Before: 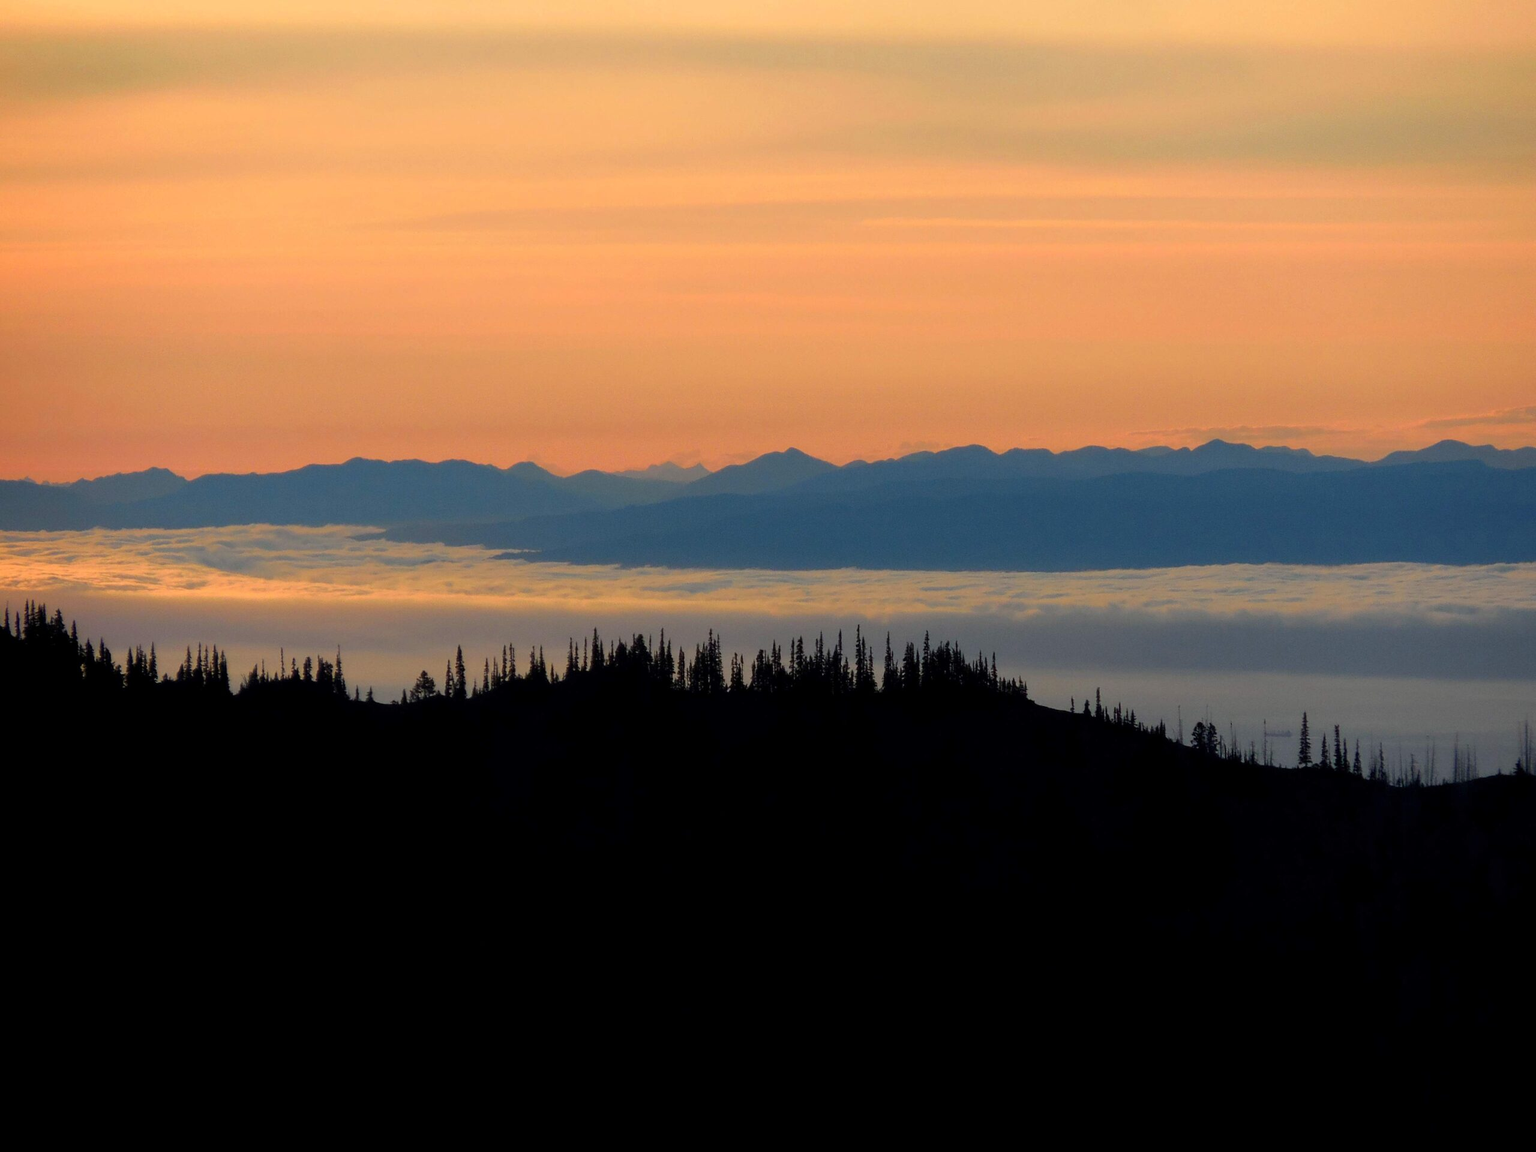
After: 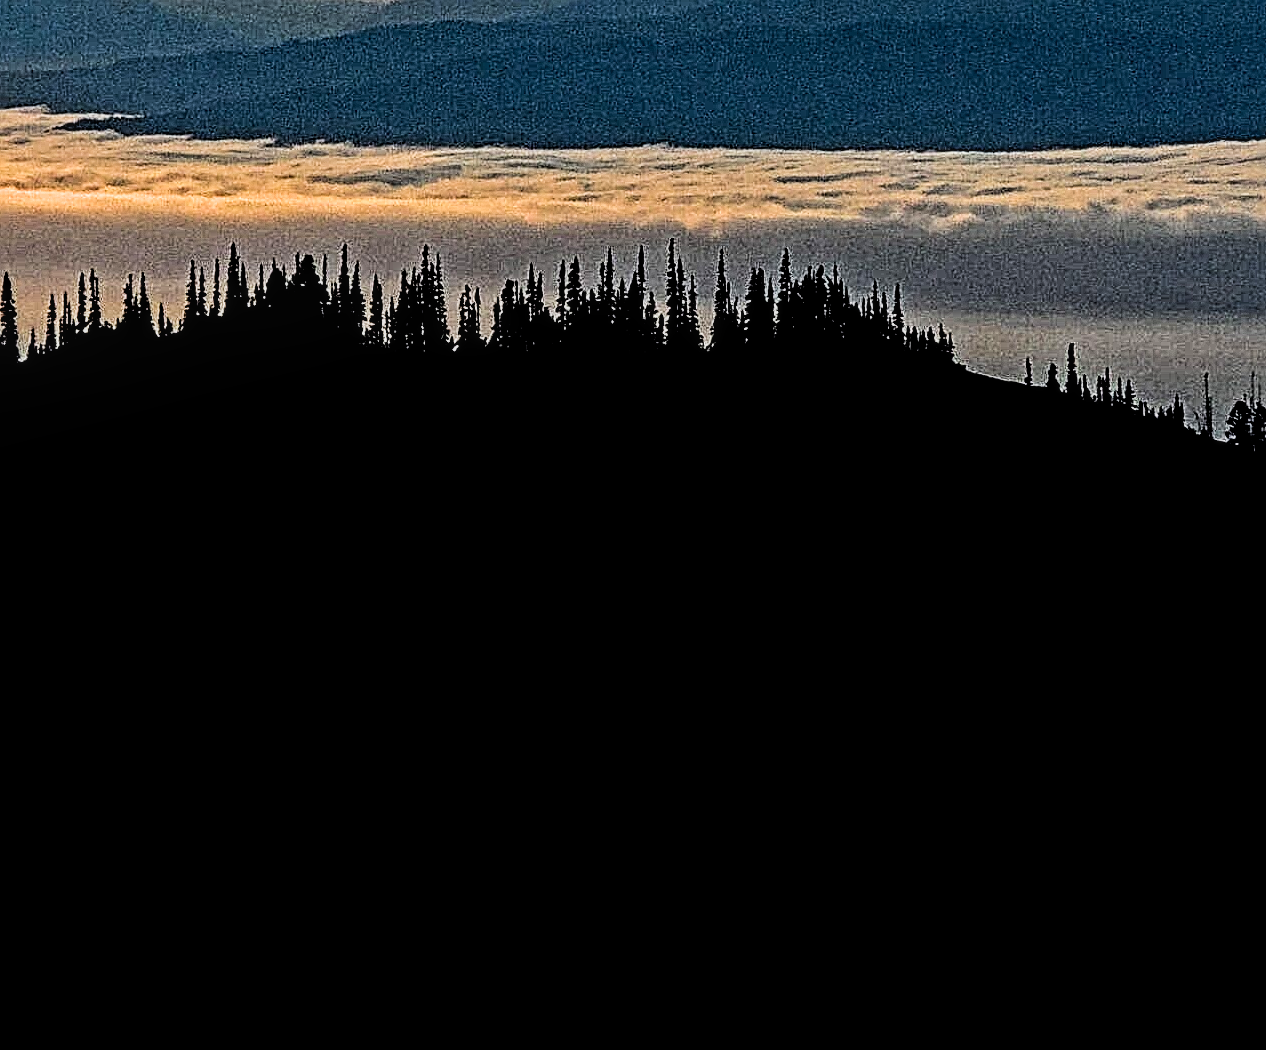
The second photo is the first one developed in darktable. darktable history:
crop: left 29.672%, top 41.786%, right 20.851%, bottom 3.487%
filmic rgb: black relative exposure -5 EV, hardness 2.88, contrast 1.3, highlights saturation mix -30%
sharpen: on, module defaults
tone equalizer: -8 EV -0.75 EV, -7 EV -0.7 EV, -6 EV -0.6 EV, -5 EV -0.4 EV, -3 EV 0.4 EV, -2 EV 0.6 EV, -1 EV 0.7 EV, +0 EV 0.75 EV, edges refinement/feathering 500, mask exposure compensation -1.57 EV, preserve details no
local contrast: detail 130%
contrast equalizer: octaves 7, y [[0.406, 0.494, 0.589, 0.753, 0.877, 0.999], [0.5 ×6], [0.5 ×6], [0 ×6], [0 ×6]]
contrast brightness saturation: contrast 0.13, brightness -0.05, saturation 0.16
